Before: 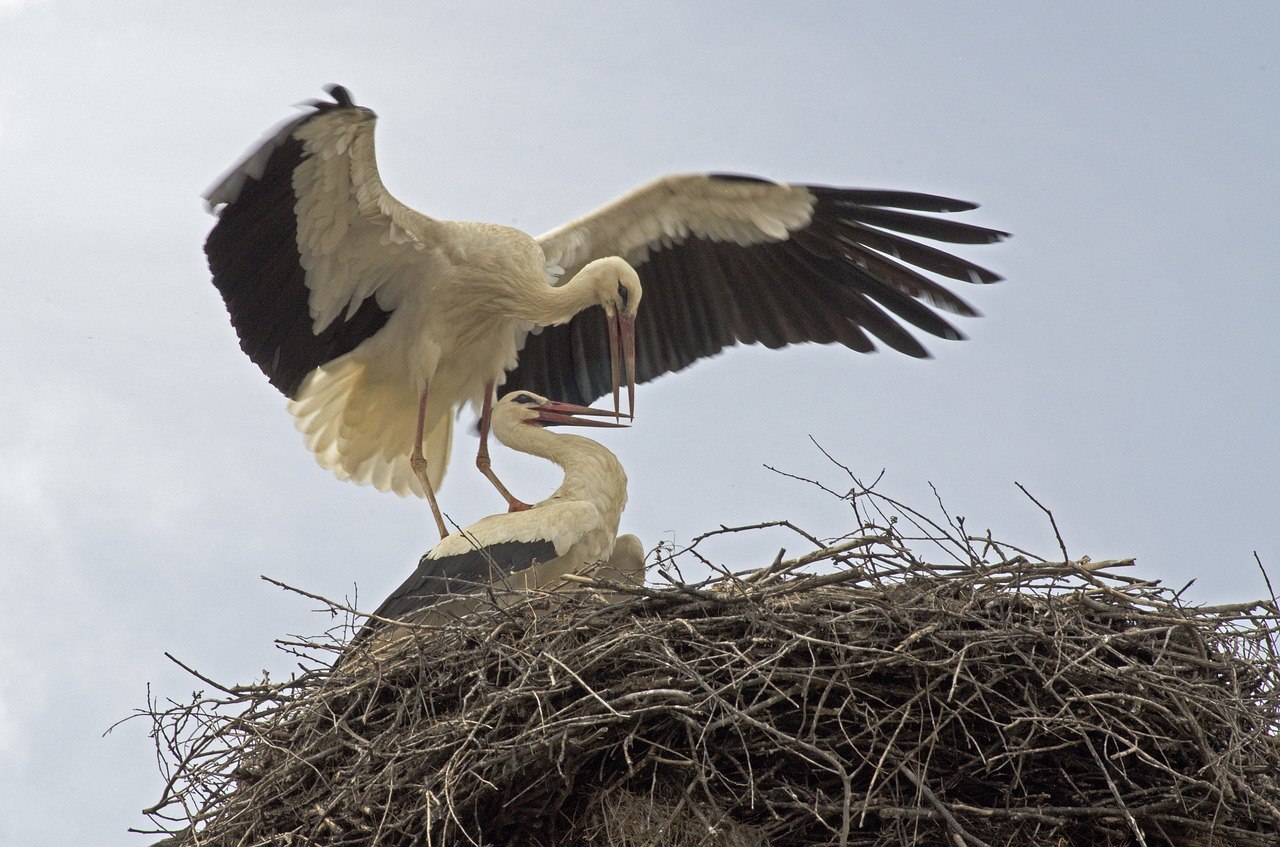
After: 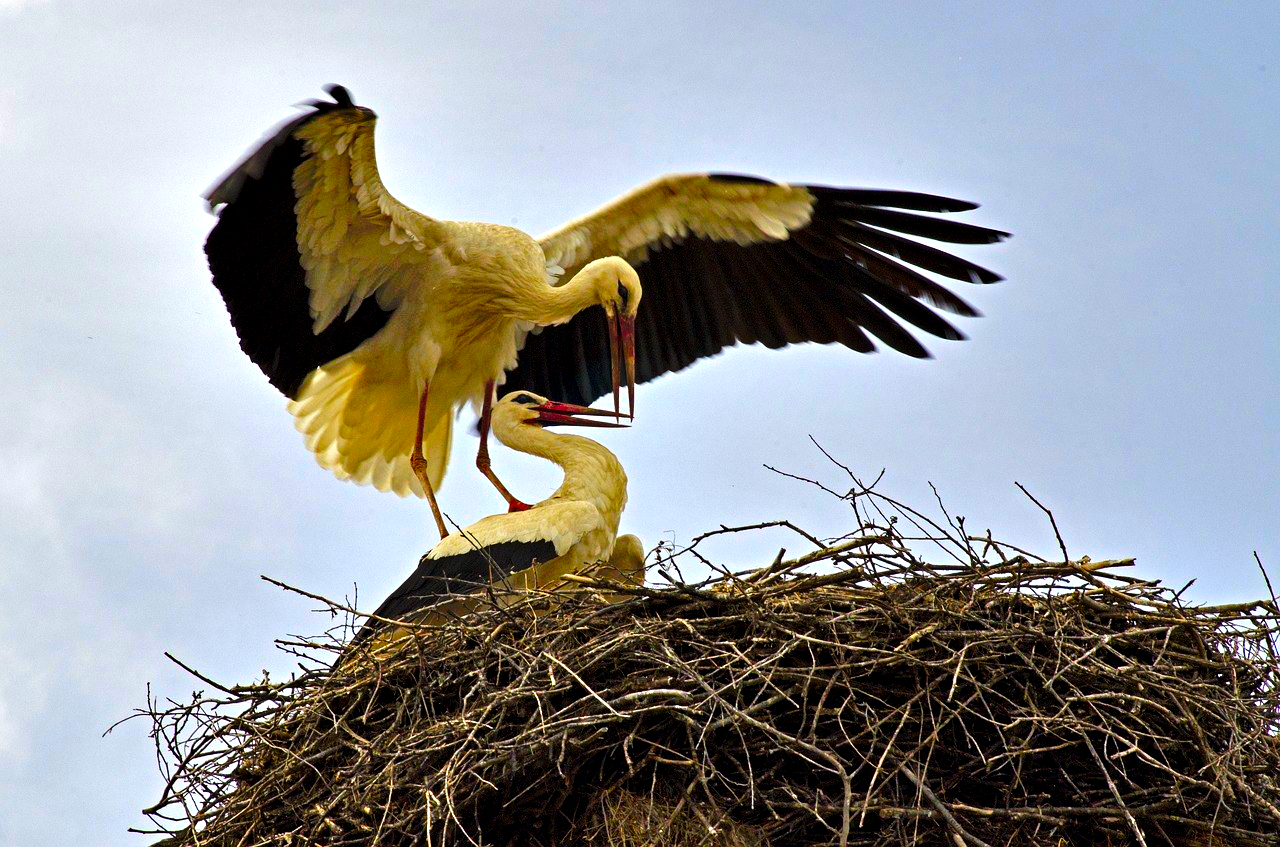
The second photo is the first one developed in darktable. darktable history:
contrast equalizer: octaves 7, y [[0.6 ×6], [0.55 ×6], [0 ×6], [0 ×6], [0 ×6]]
base curve: curves: ch0 [(0, 0) (0.073, 0.04) (0.157, 0.139) (0.492, 0.492) (0.758, 0.758) (1, 1)], preserve colors none
color correction: saturation 2.15
